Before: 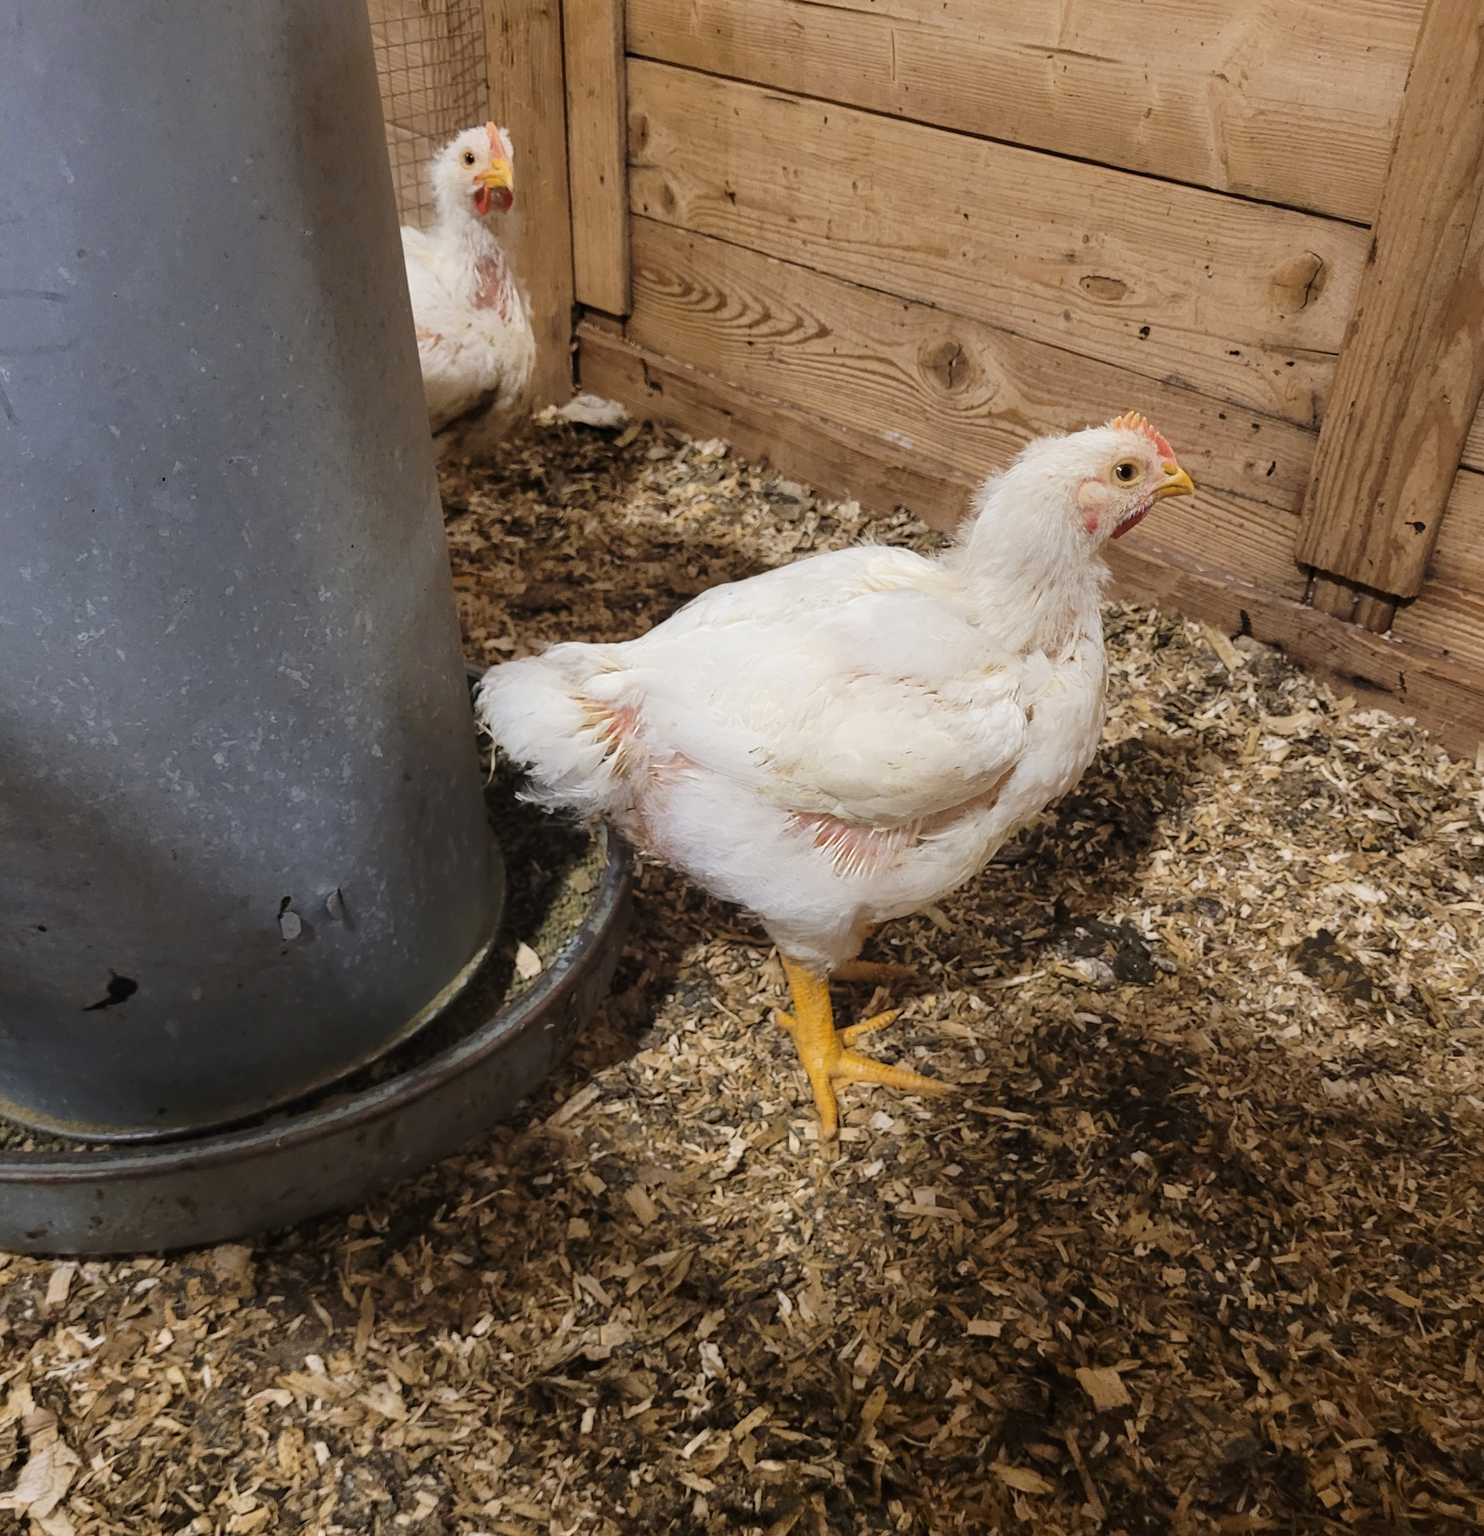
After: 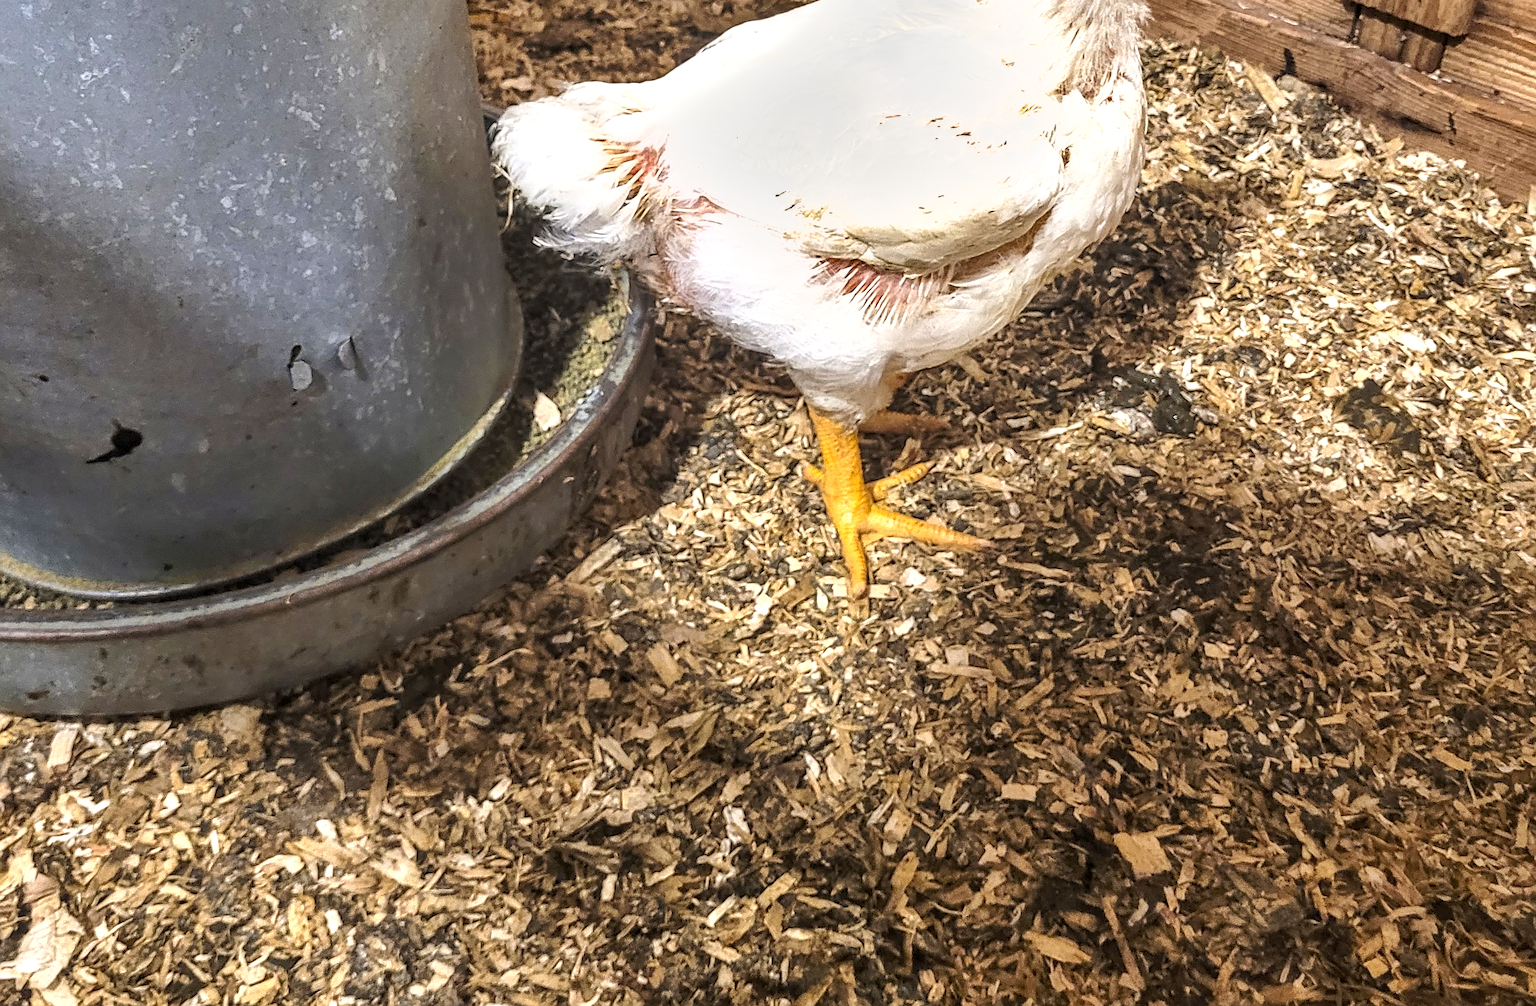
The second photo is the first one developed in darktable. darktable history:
local contrast: highlights 6%, shadows 5%, detail 134%
exposure: exposure 1 EV, compensate highlight preservation false
shadows and highlights: white point adjustment 0.066, soften with gaussian
sharpen: on, module defaults
crop and rotate: top 36.669%
tone equalizer: smoothing diameter 24.98%, edges refinement/feathering 5.8, preserve details guided filter
